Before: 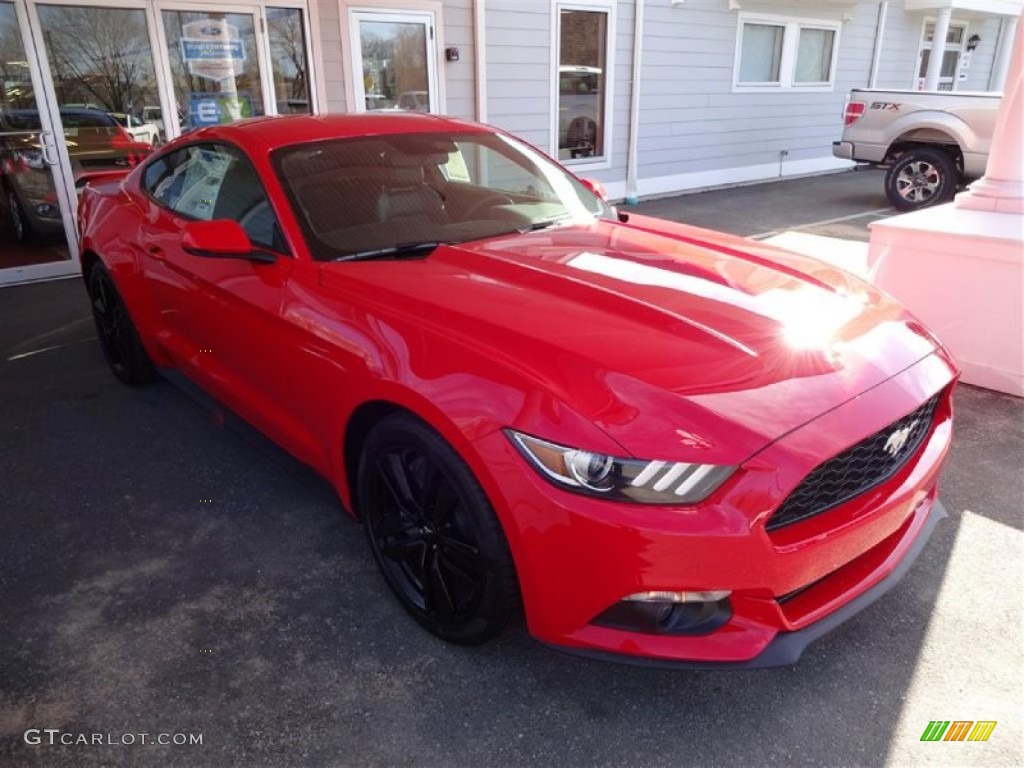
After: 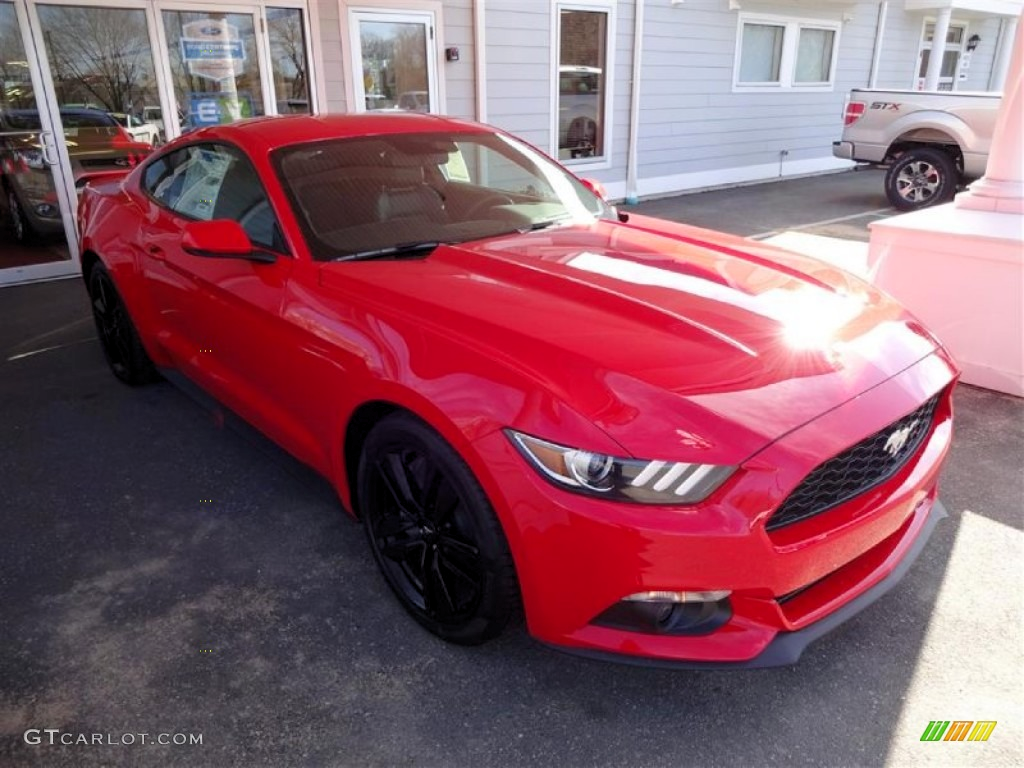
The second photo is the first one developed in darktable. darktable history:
levels: levels [0.018, 0.493, 1]
